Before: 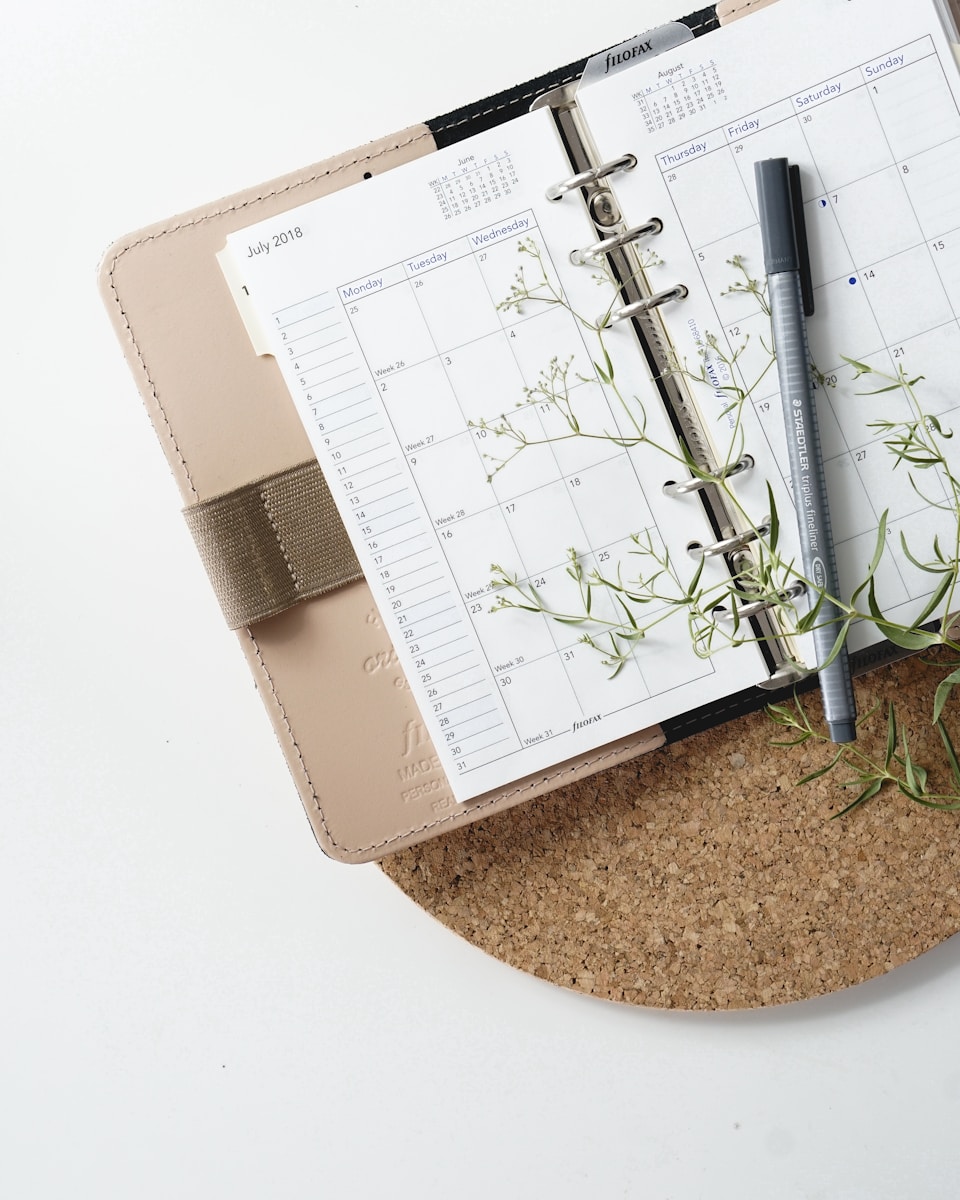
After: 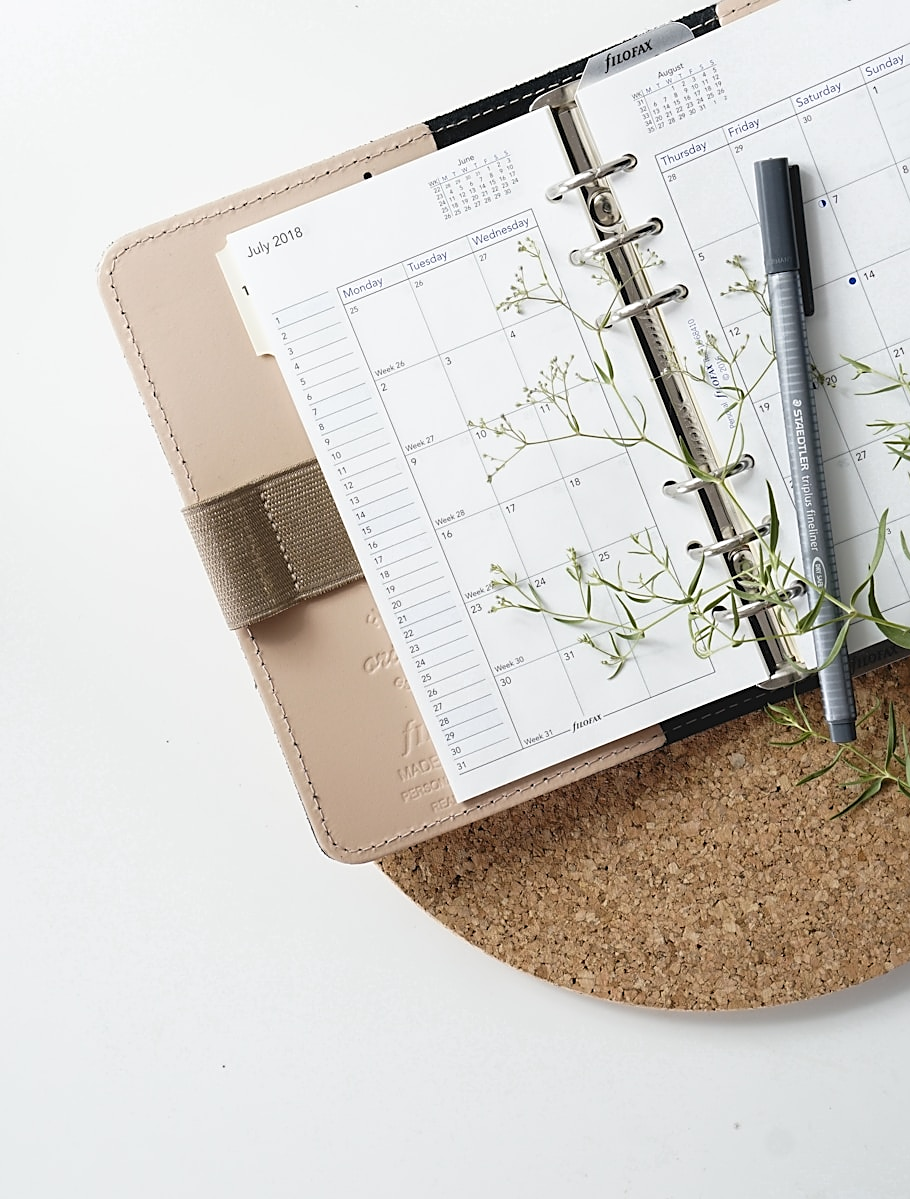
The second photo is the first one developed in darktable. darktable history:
crop and rotate: left 0%, right 5.14%
sharpen: amount 0.491
